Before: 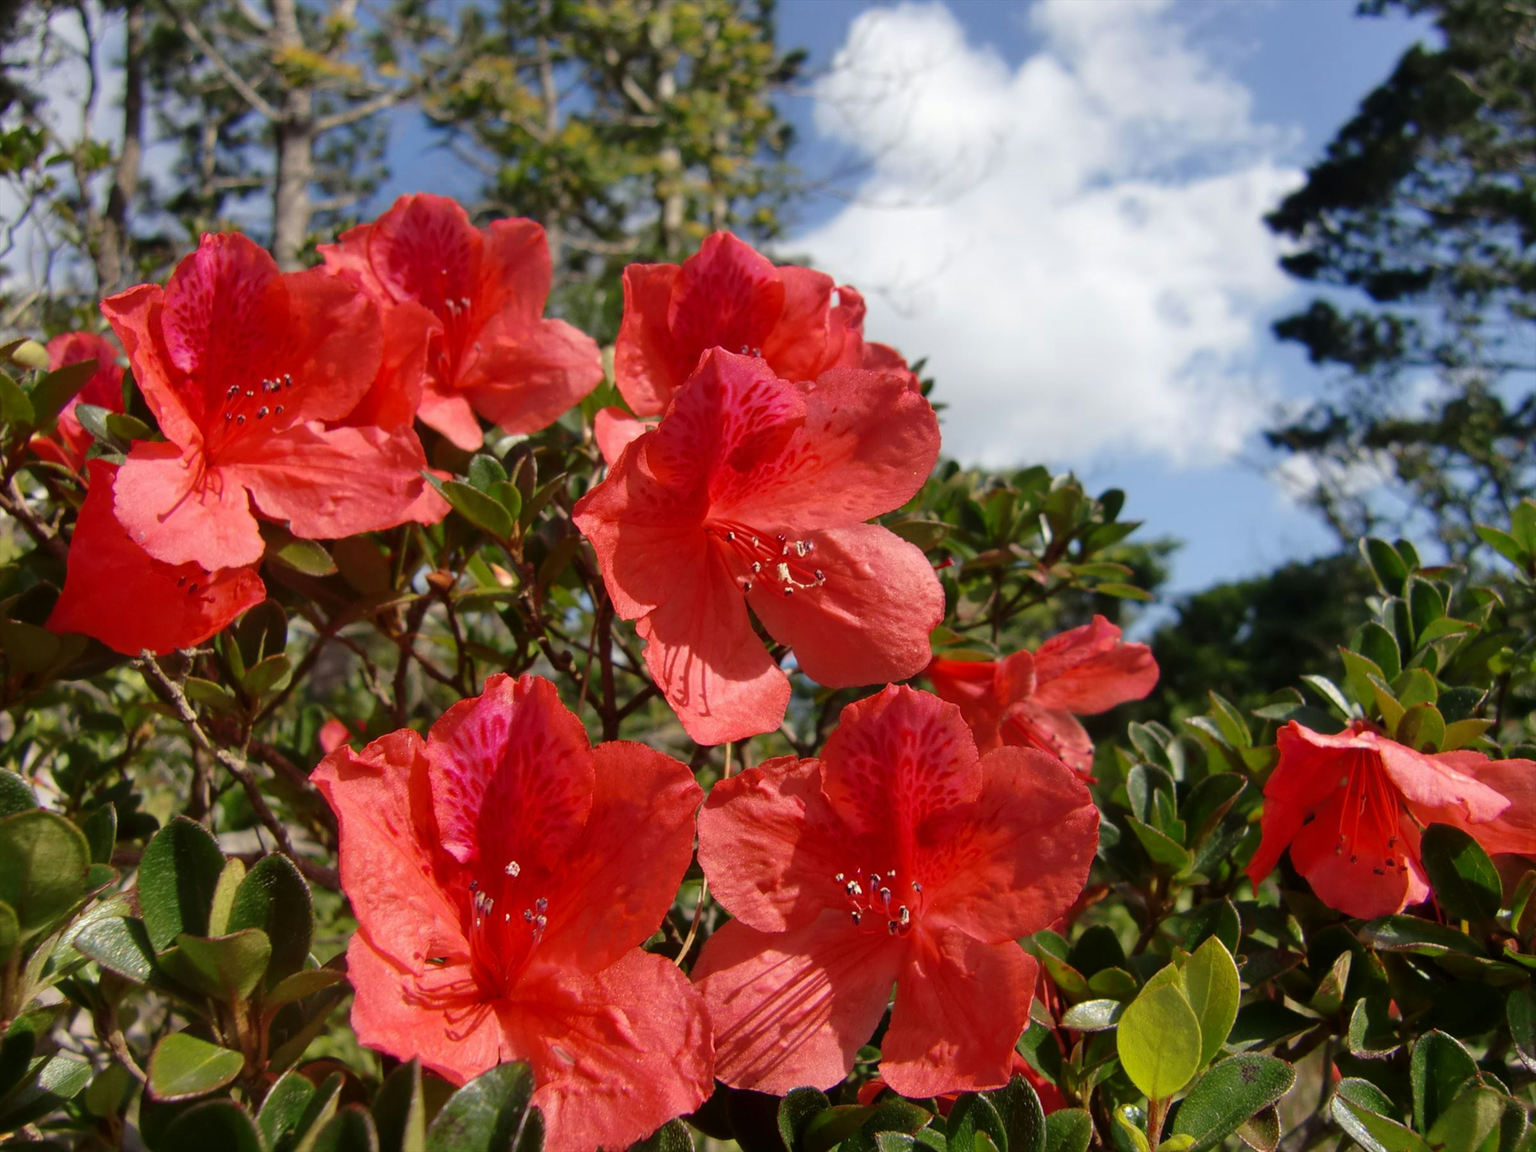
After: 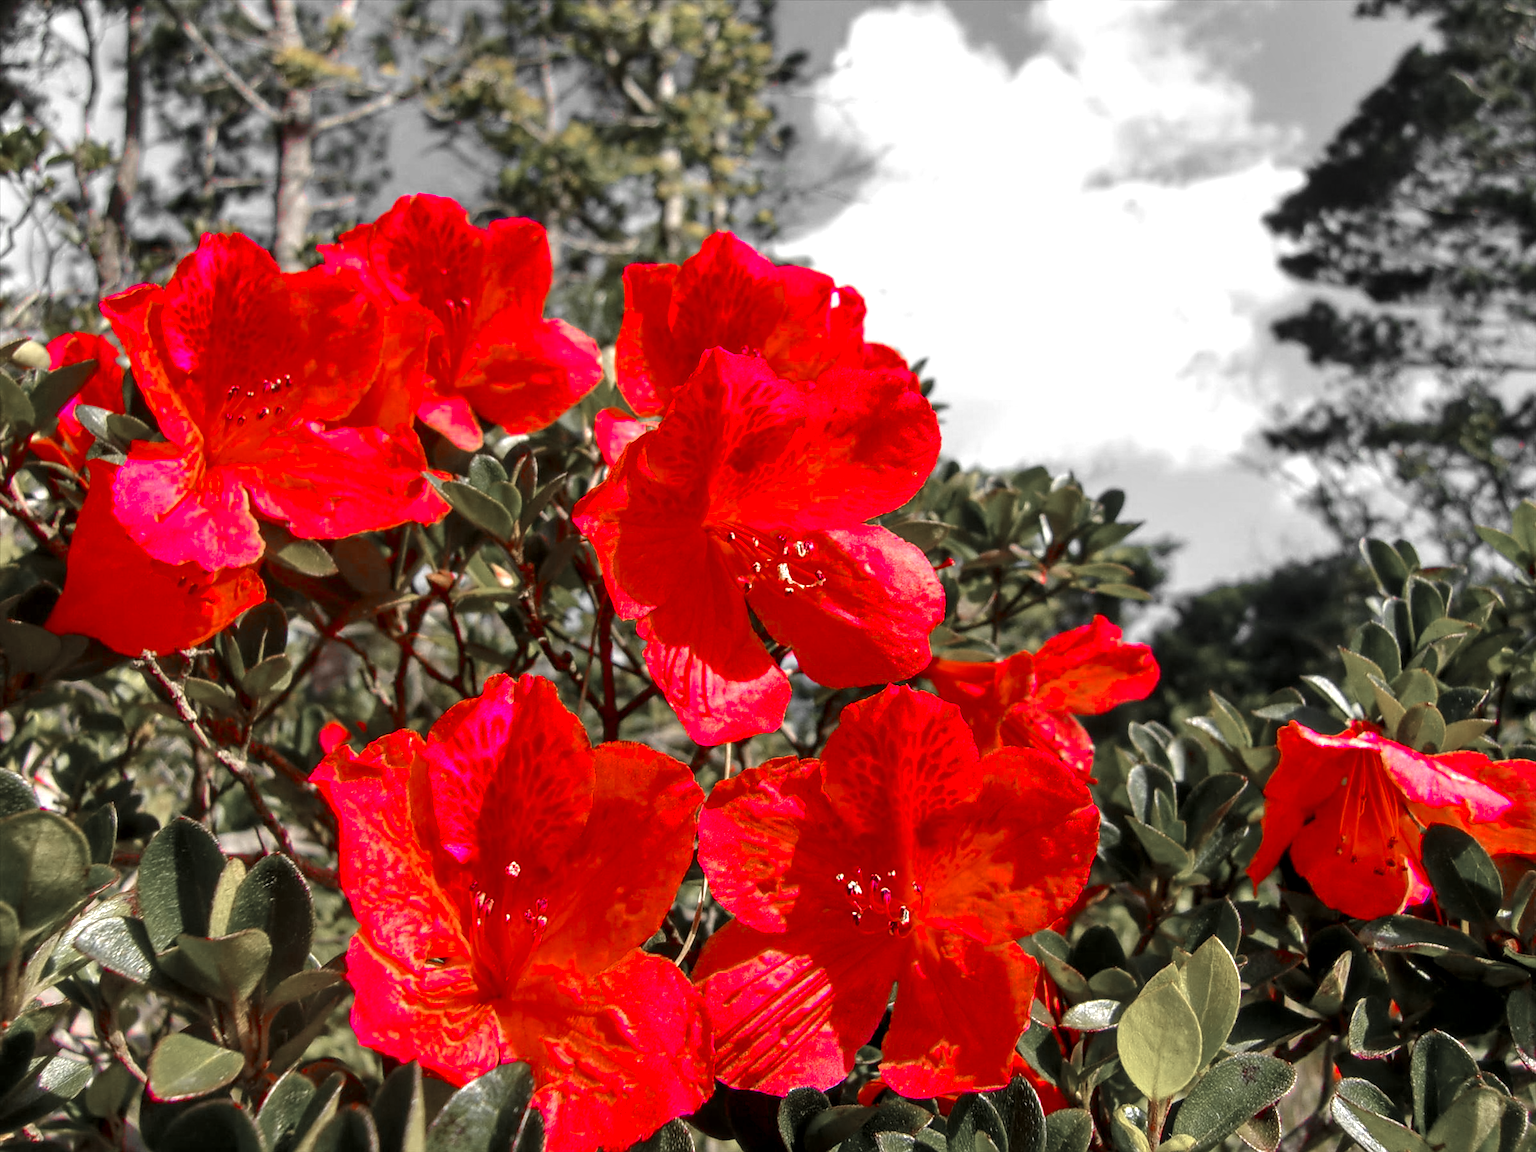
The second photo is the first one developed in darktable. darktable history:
color zones: curves: ch1 [(0, 0.831) (0.08, 0.771) (0.157, 0.268) (0.241, 0.207) (0.562, -0.005) (0.714, -0.013) (0.876, 0.01) (1, 0.831)]
color balance rgb: highlights gain › chroma 0.268%, highlights gain › hue 331.26°, perceptual saturation grading › global saturation 29.374%, perceptual brilliance grading › global brilliance 18.663%, global vibrance 20%
sharpen: on, module defaults
local contrast: detail 130%
